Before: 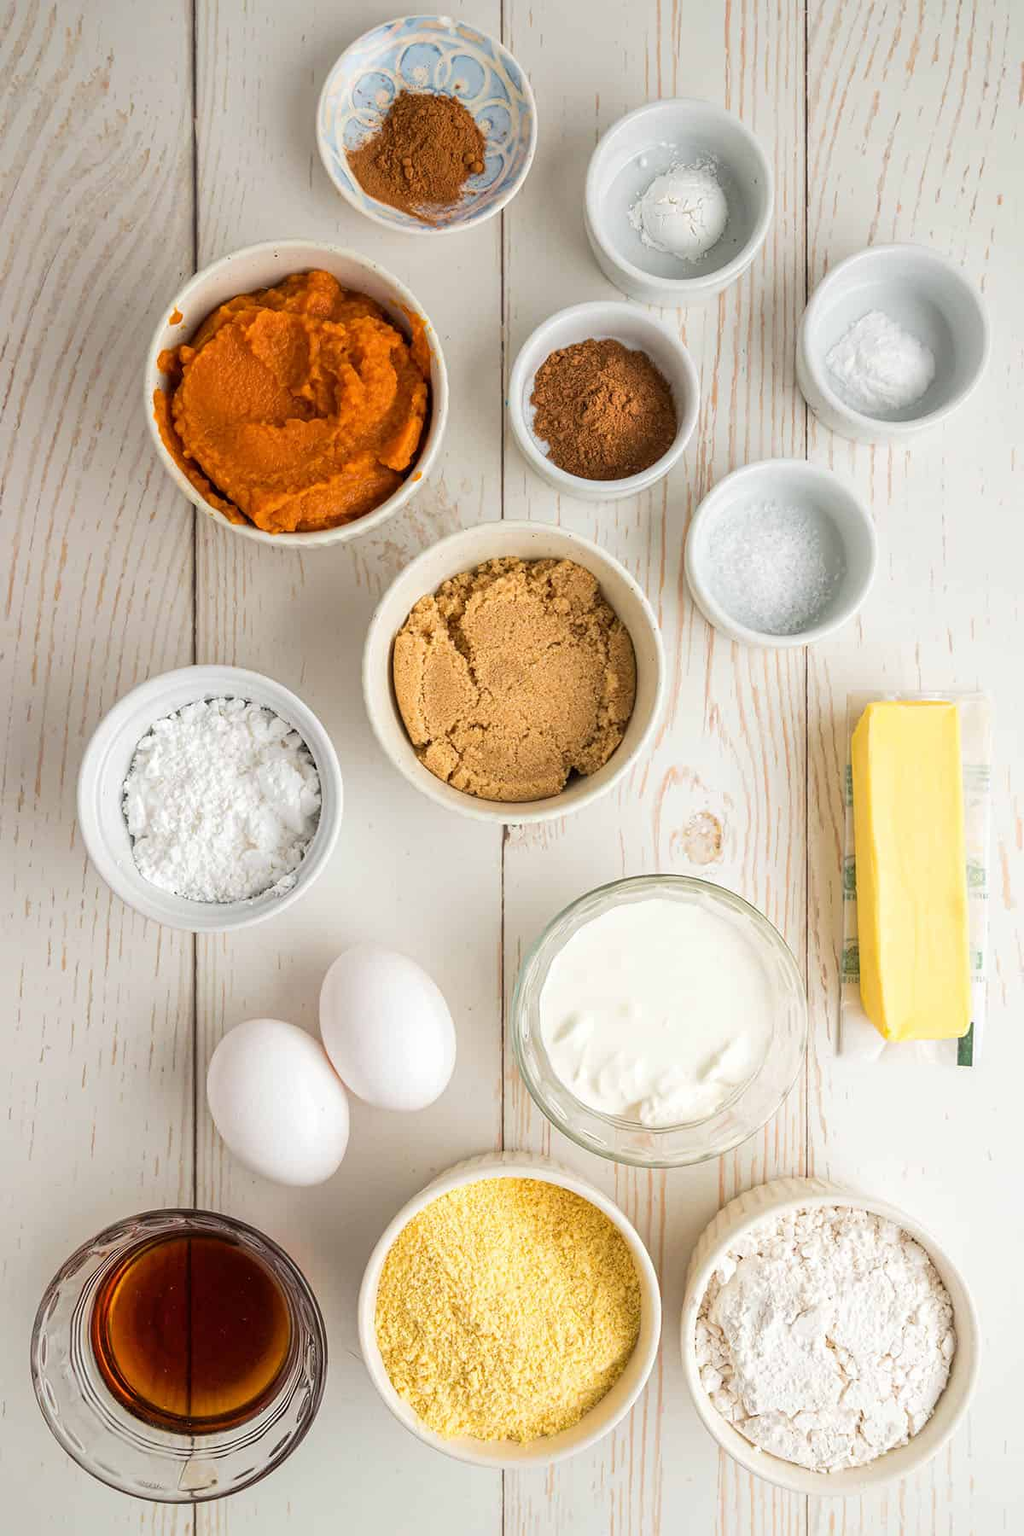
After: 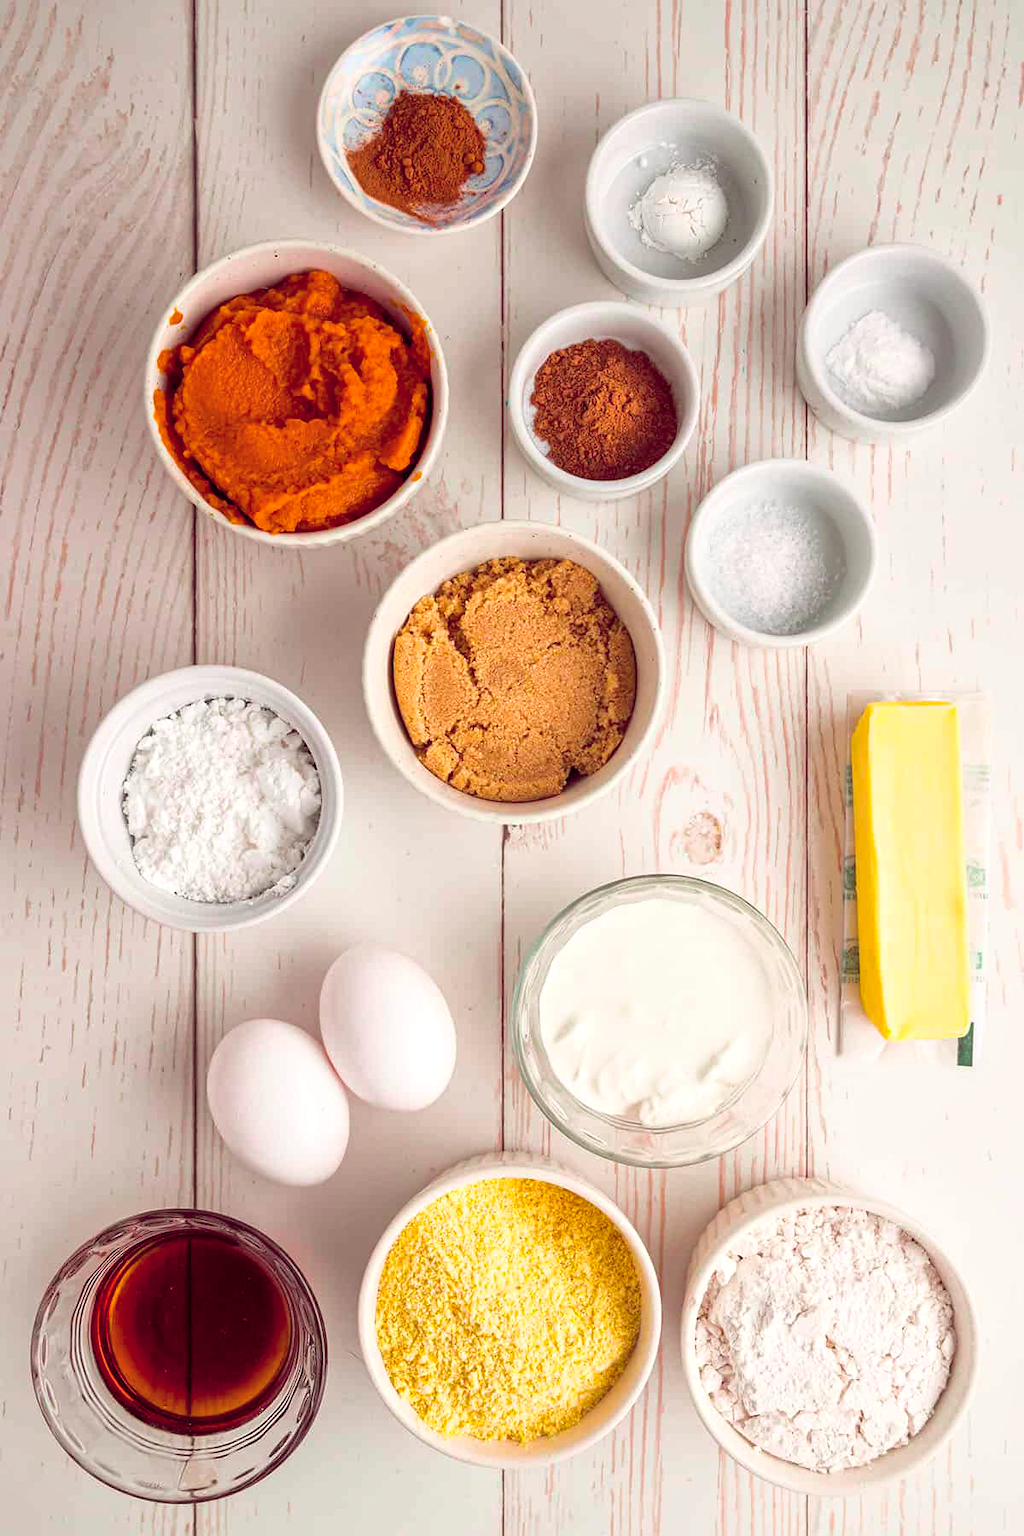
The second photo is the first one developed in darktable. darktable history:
local contrast: mode bilateral grid, contrast 19, coarseness 51, detail 119%, midtone range 0.2
color balance rgb: shadows lift › chroma 0.702%, shadows lift › hue 113.56°, global offset › chroma 0.277%, global offset › hue 319.56°, perceptual saturation grading › global saturation 29.367%, global vibrance 14.181%
tone curve: curves: ch0 [(0, 0.021) (0.059, 0.053) (0.197, 0.191) (0.32, 0.311) (0.495, 0.505) (0.725, 0.731) (0.89, 0.919) (1, 1)]; ch1 [(0, 0) (0.094, 0.081) (0.285, 0.299) (0.401, 0.424) (0.453, 0.439) (0.495, 0.496) (0.54, 0.55) (0.615, 0.637) (0.657, 0.683) (1, 1)]; ch2 [(0, 0) (0.257, 0.217) (0.43, 0.421) (0.498, 0.507) (0.547, 0.539) (0.595, 0.56) (0.644, 0.599) (1, 1)], color space Lab, independent channels, preserve colors none
